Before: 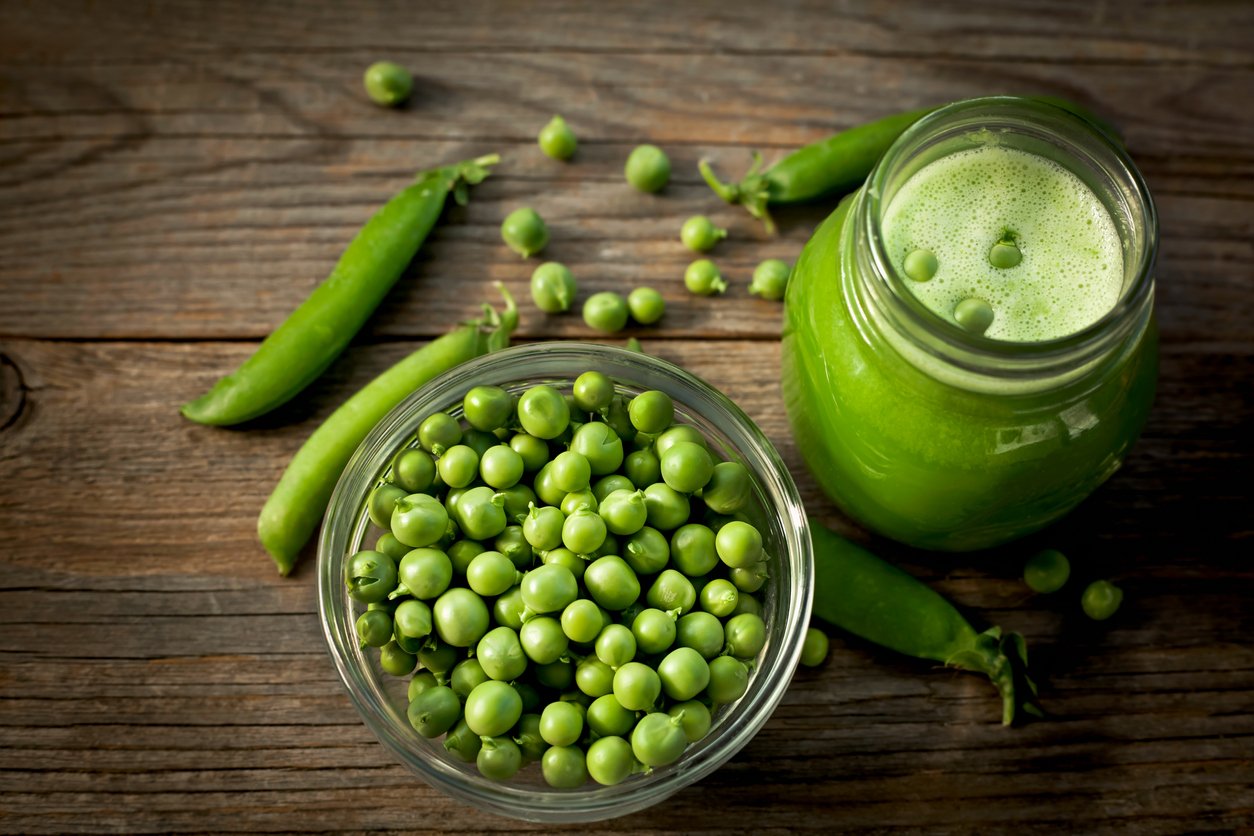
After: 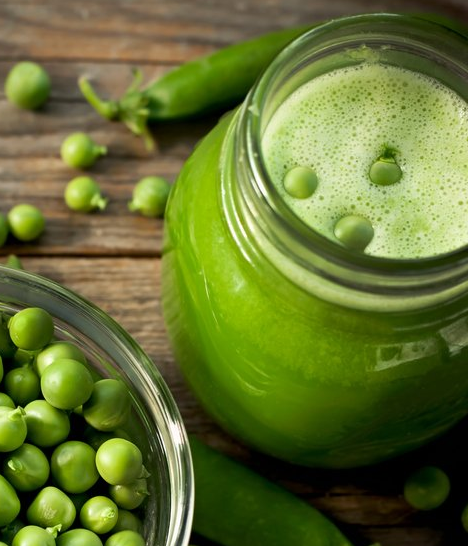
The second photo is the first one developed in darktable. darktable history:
crop and rotate: left 49.495%, top 10.124%, right 13.156%, bottom 24.487%
